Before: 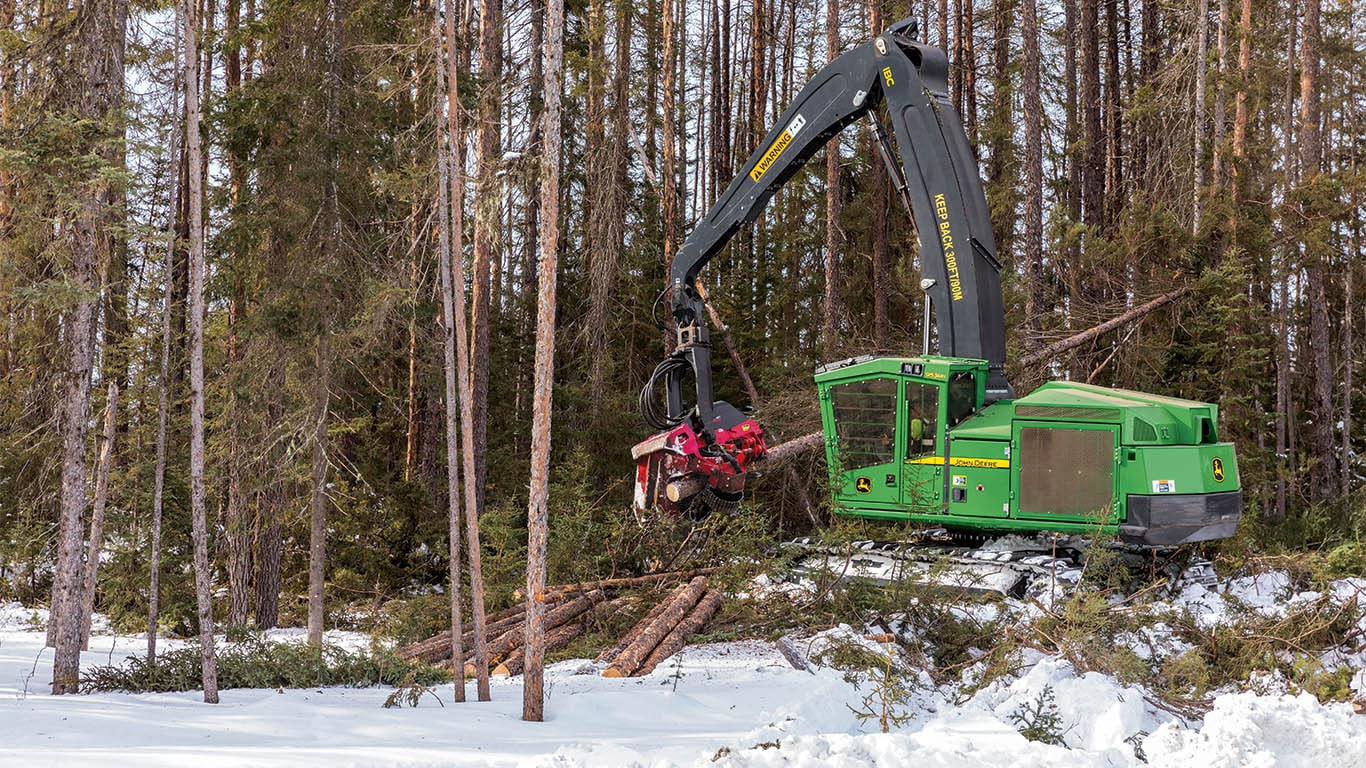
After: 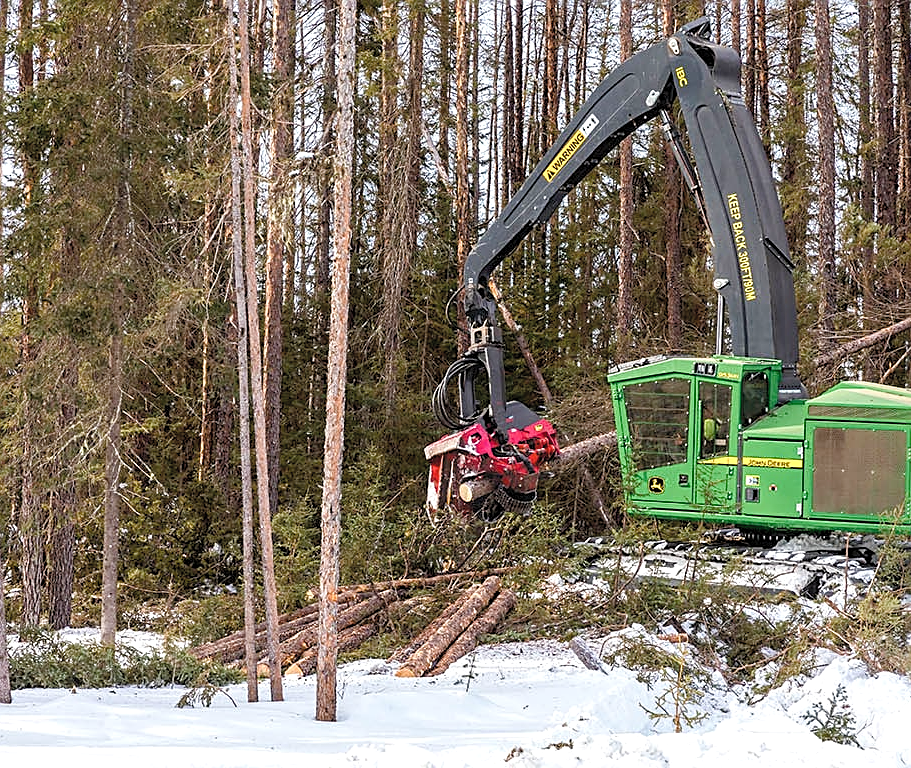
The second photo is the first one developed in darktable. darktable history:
crop and rotate: left 15.26%, right 18.016%
contrast brightness saturation: brightness 0.142
color balance rgb: linear chroma grading › global chroma 1.578%, linear chroma grading › mid-tones -1.393%, perceptual saturation grading › global saturation 20%, perceptual saturation grading › highlights -48.923%, perceptual saturation grading › shadows 25.716%, perceptual brilliance grading › highlights 9.923%, perceptual brilliance grading › shadows -4.902%
sharpen: on, module defaults
